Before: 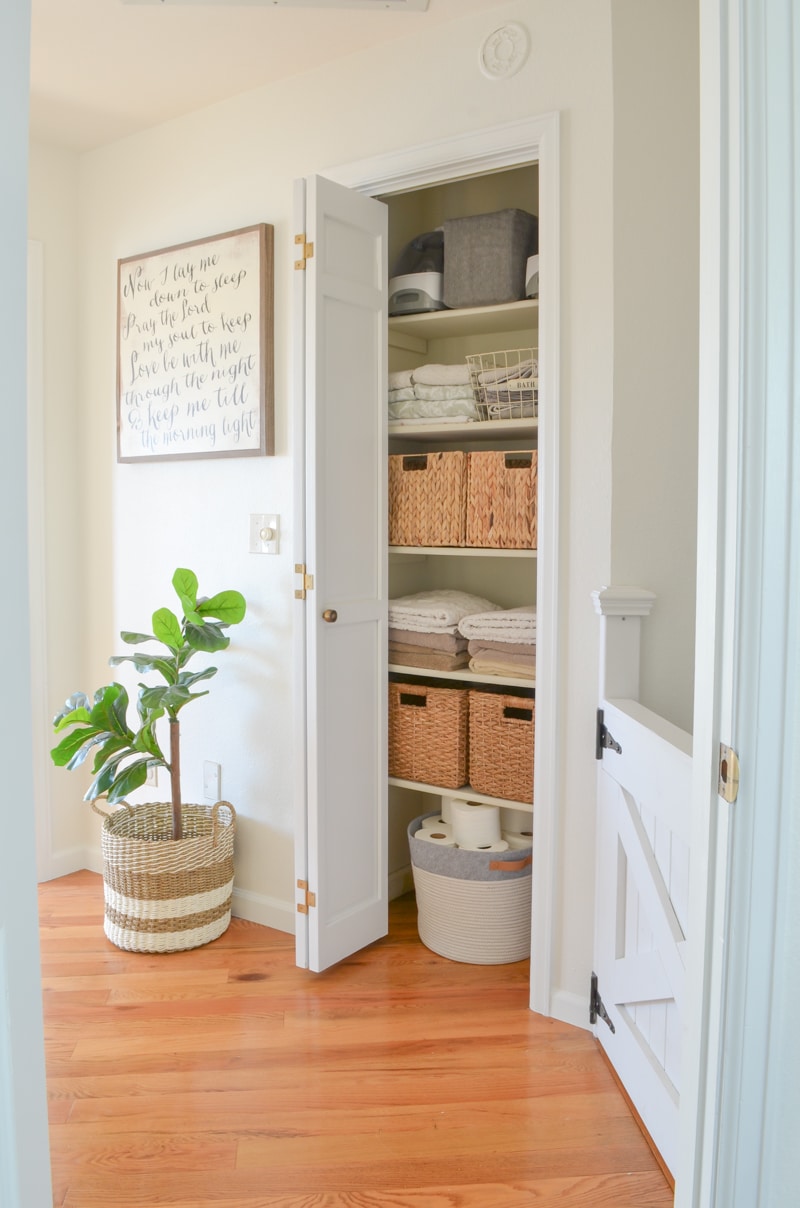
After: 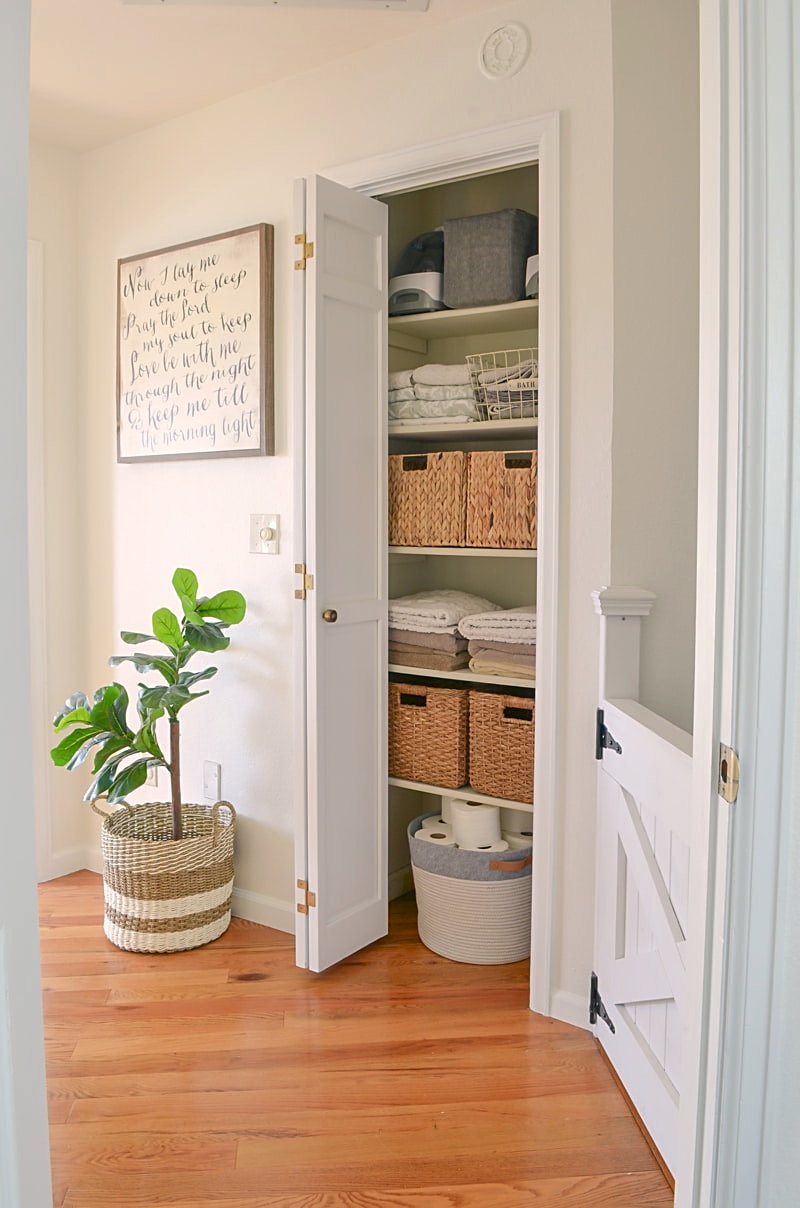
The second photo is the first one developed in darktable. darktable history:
sharpen: on, module defaults
contrast brightness saturation: brightness -0.09
color correction: highlights a* 5.38, highlights b* 5.3, shadows a* -4.26, shadows b* -5.11
